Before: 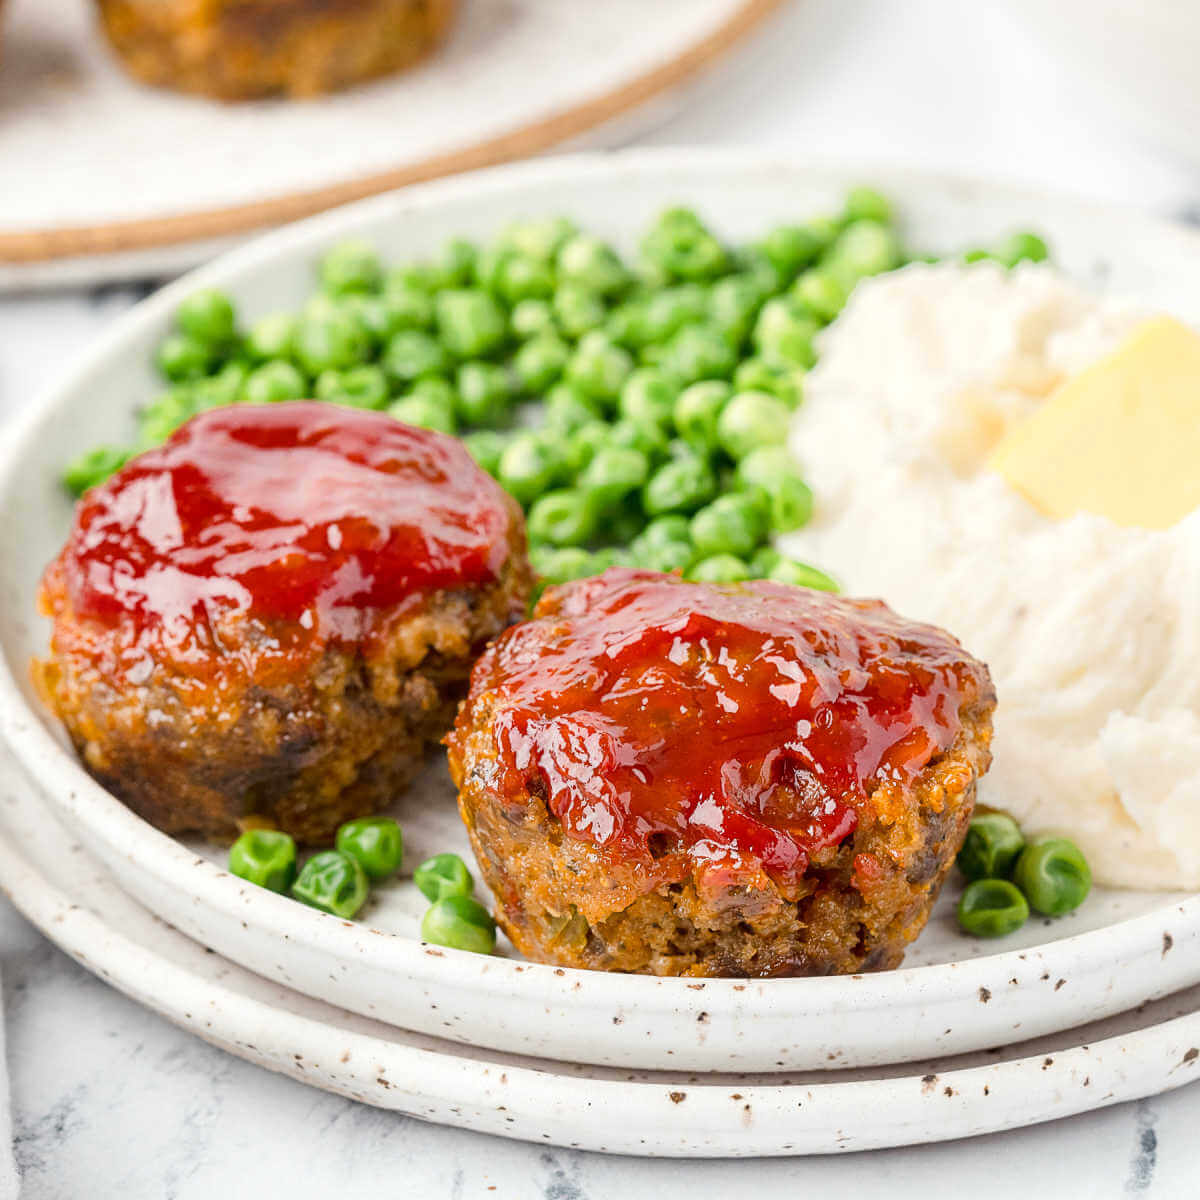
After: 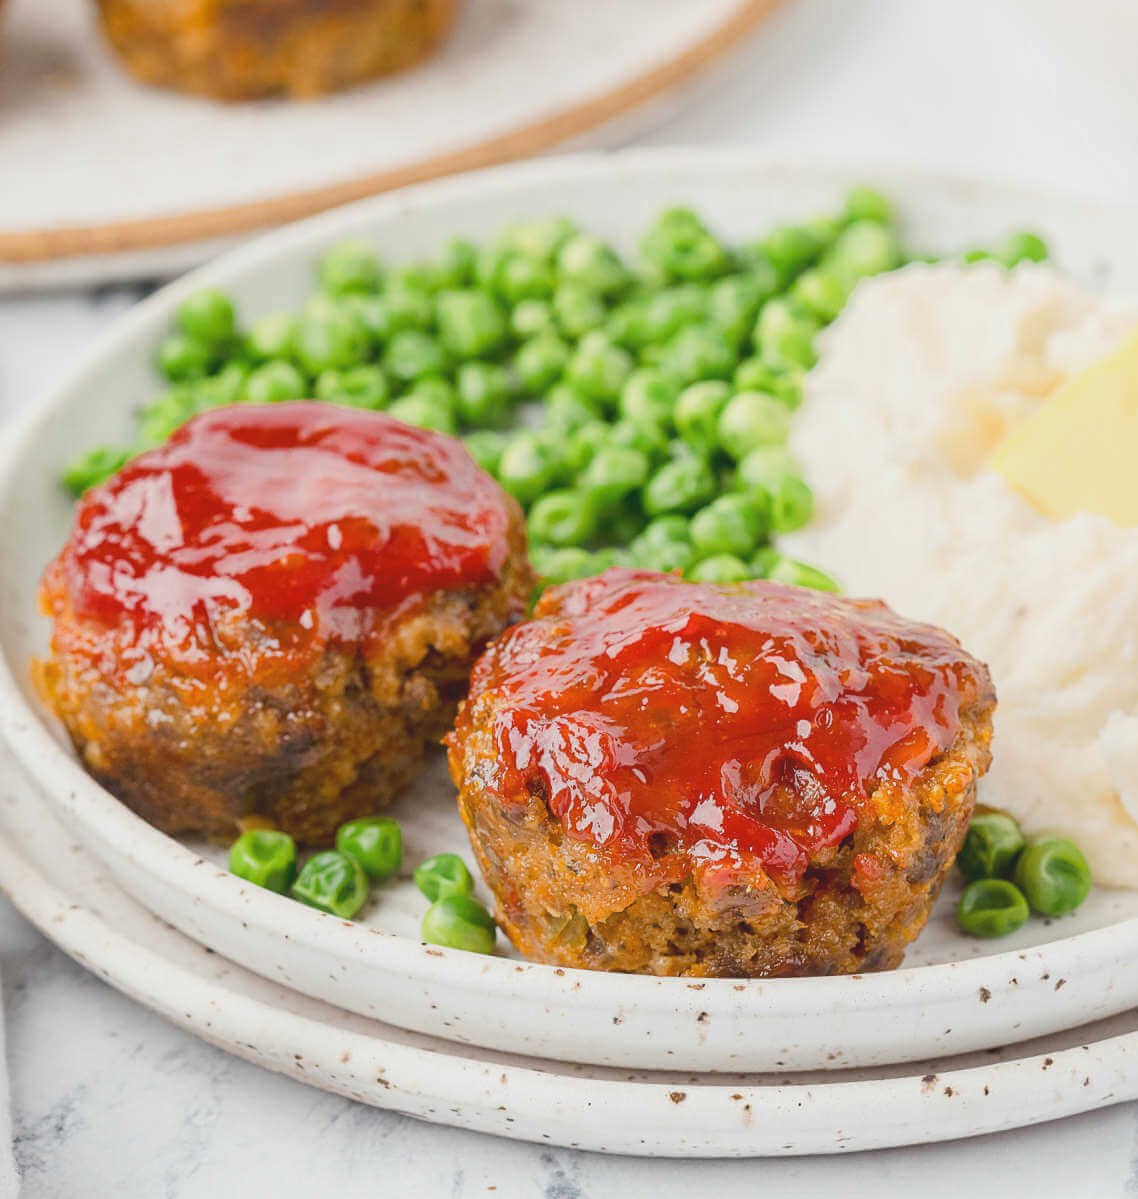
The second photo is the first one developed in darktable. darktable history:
local contrast: highlights 68%, shadows 68%, detail 82%, midtone range 0.325
exposure: exposure -0.153 EV, compensate highlight preservation false
crop and rotate: right 5.167%
